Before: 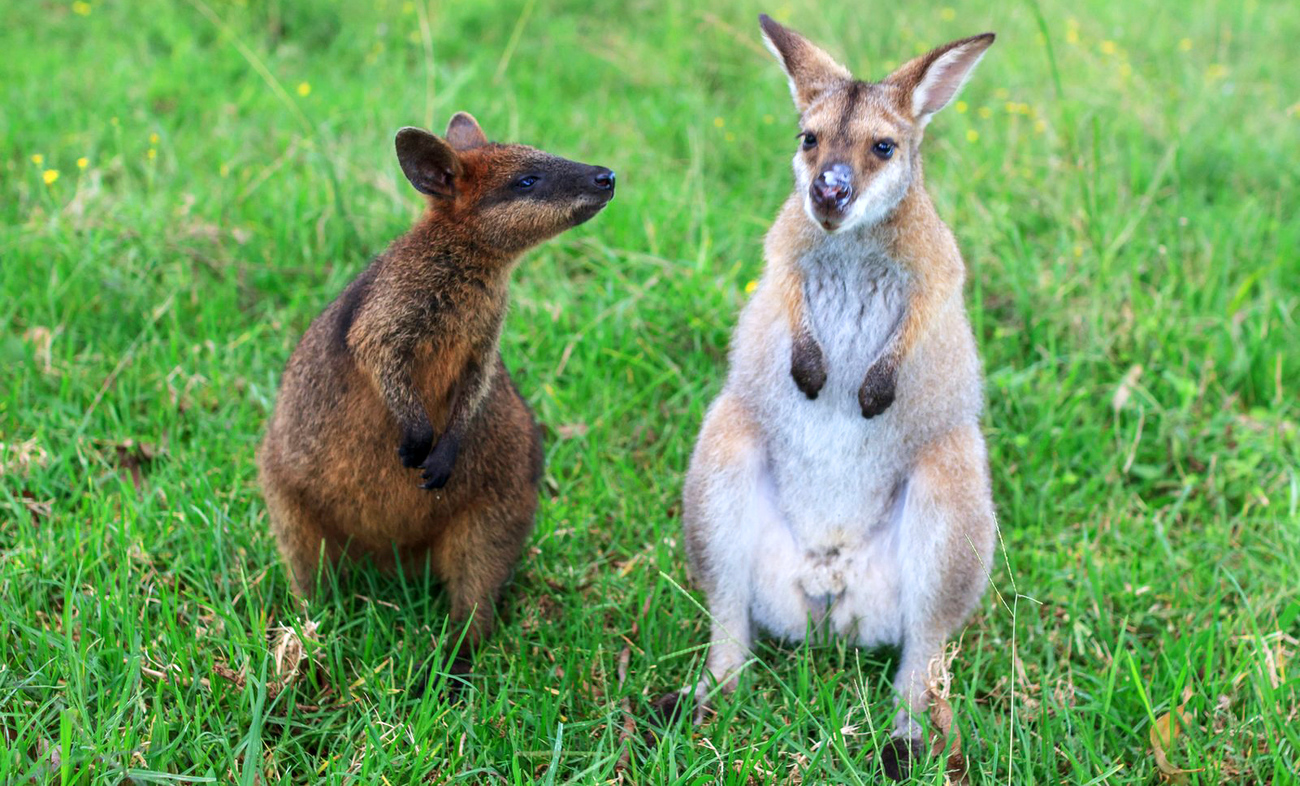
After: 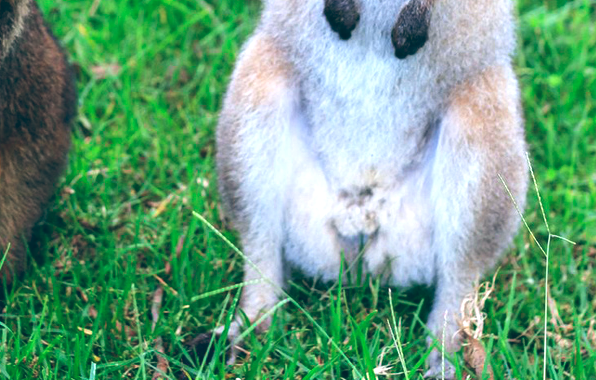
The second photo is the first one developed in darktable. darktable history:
crop: left 35.976%, top 45.819%, right 18.162%, bottom 5.807%
color balance: lift [1.016, 0.983, 1, 1.017], gamma [0.958, 1, 1, 1], gain [0.981, 1.007, 0.993, 1.002], input saturation 118.26%, contrast 13.43%, contrast fulcrum 21.62%, output saturation 82.76%
